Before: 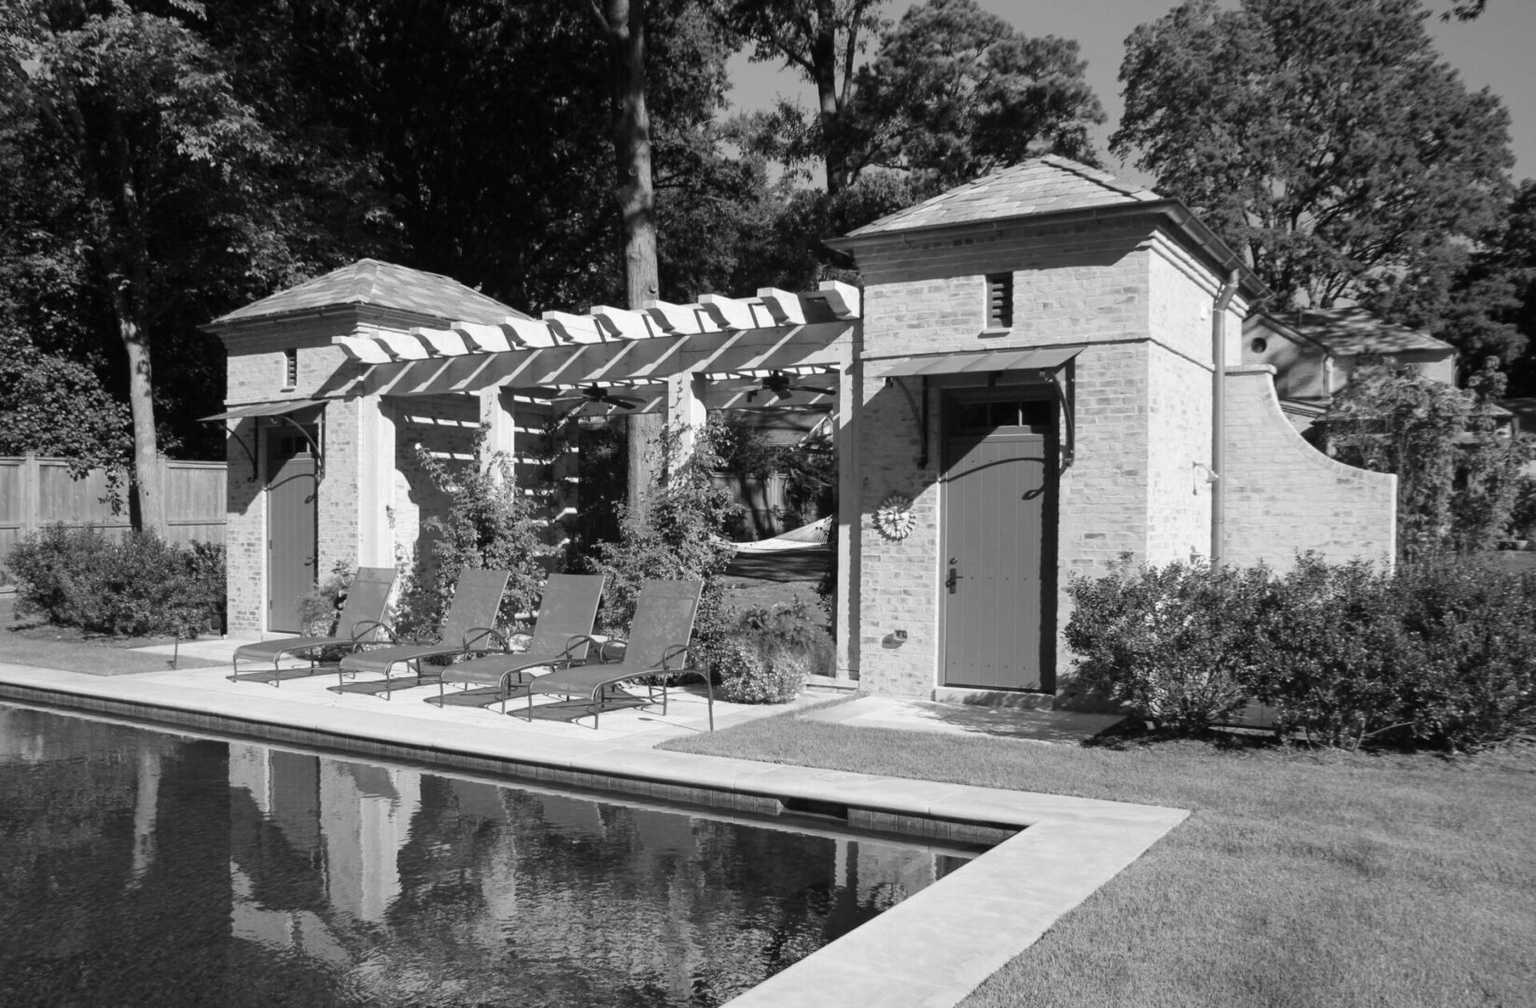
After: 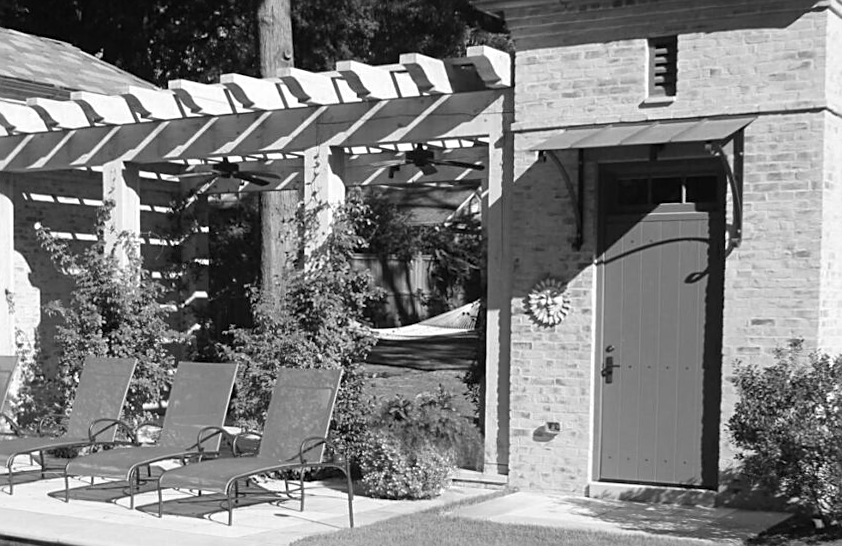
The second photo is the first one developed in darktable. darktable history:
crop: left 25%, top 25%, right 25%, bottom 25%
exposure: black level correction -0.001, exposure 0.08 EV, compensate highlight preservation false
rotate and perspective: lens shift (vertical) 0.048, lens shift (horizontal) -0.024, automatic cropping off
sharpen: on, module defaults
